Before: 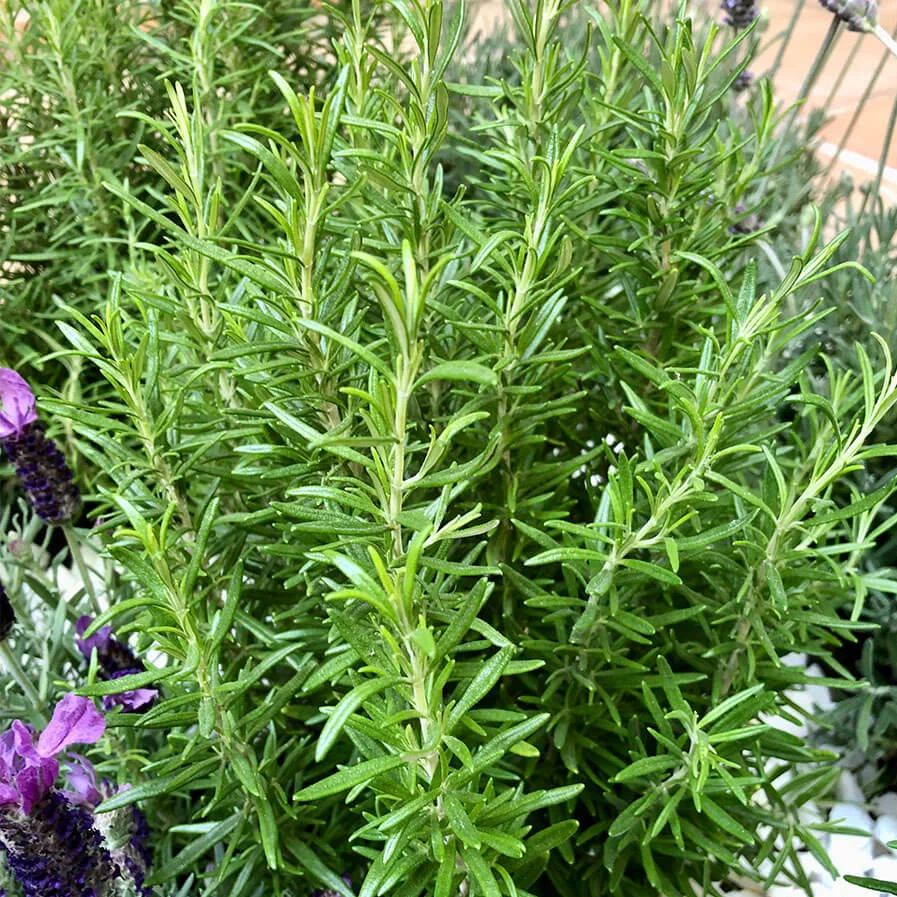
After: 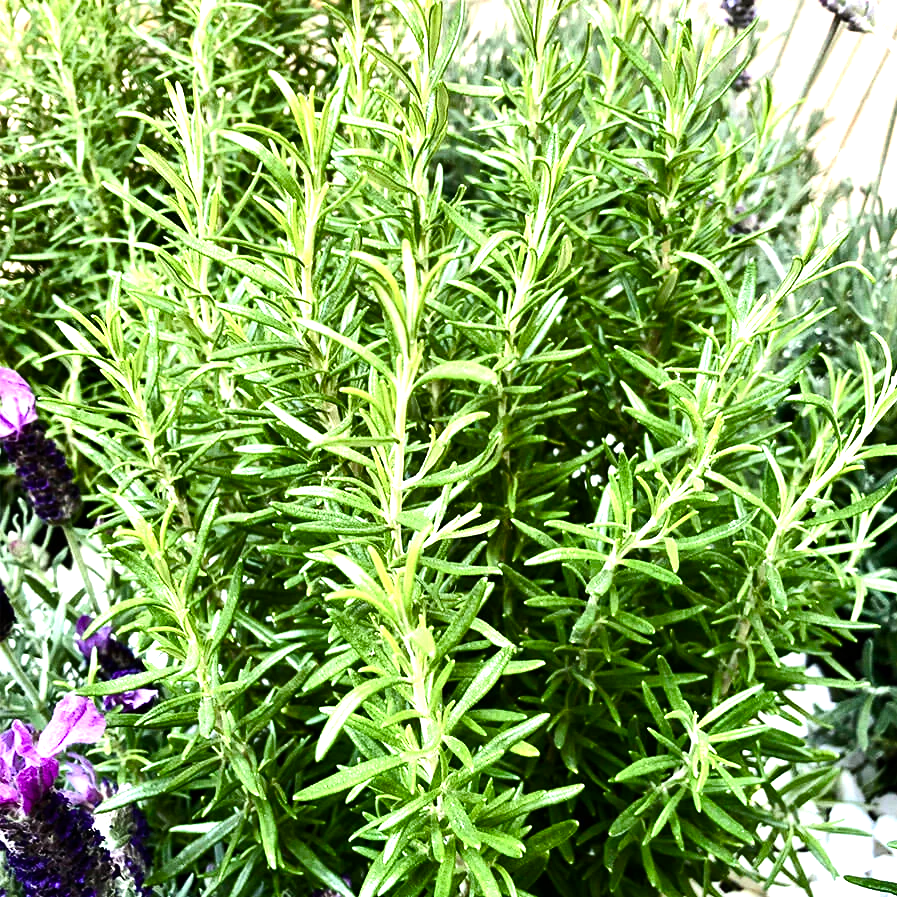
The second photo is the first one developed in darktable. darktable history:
color balance rgb: linear chroma grading › shadows 32%, linear chroma grading › global chroma -2%, linear chroma grading › mid-tones 4%, perceptual saturation grading › global saturation -2%, perceptual saturation grading › highlights -8%, perceptual saturation grading › mid-tones 8%, perceptual saturation grading › shadows 4%, perceptual brilliance grading › highlights 8%, perceptual brilliance grading › mid-tones 4%, perceptual brilliance grading › shadows 2%, global vibrance 16%, saturation formula JzAzBz (2021)
tone equalizer: -8 EV -1.08 EV, -7 EV -1.01 EV, -6 EV -0.867 EV, -5 EV -0.578 EV, -3 EV 0.578 EV, -2 EV 0.867 EV, -1 EV 1.01 EV, +0 EV 1.08 EV, edges refinement/feathering 500, mask exposure compensation -1.57 EV, preserve details no
